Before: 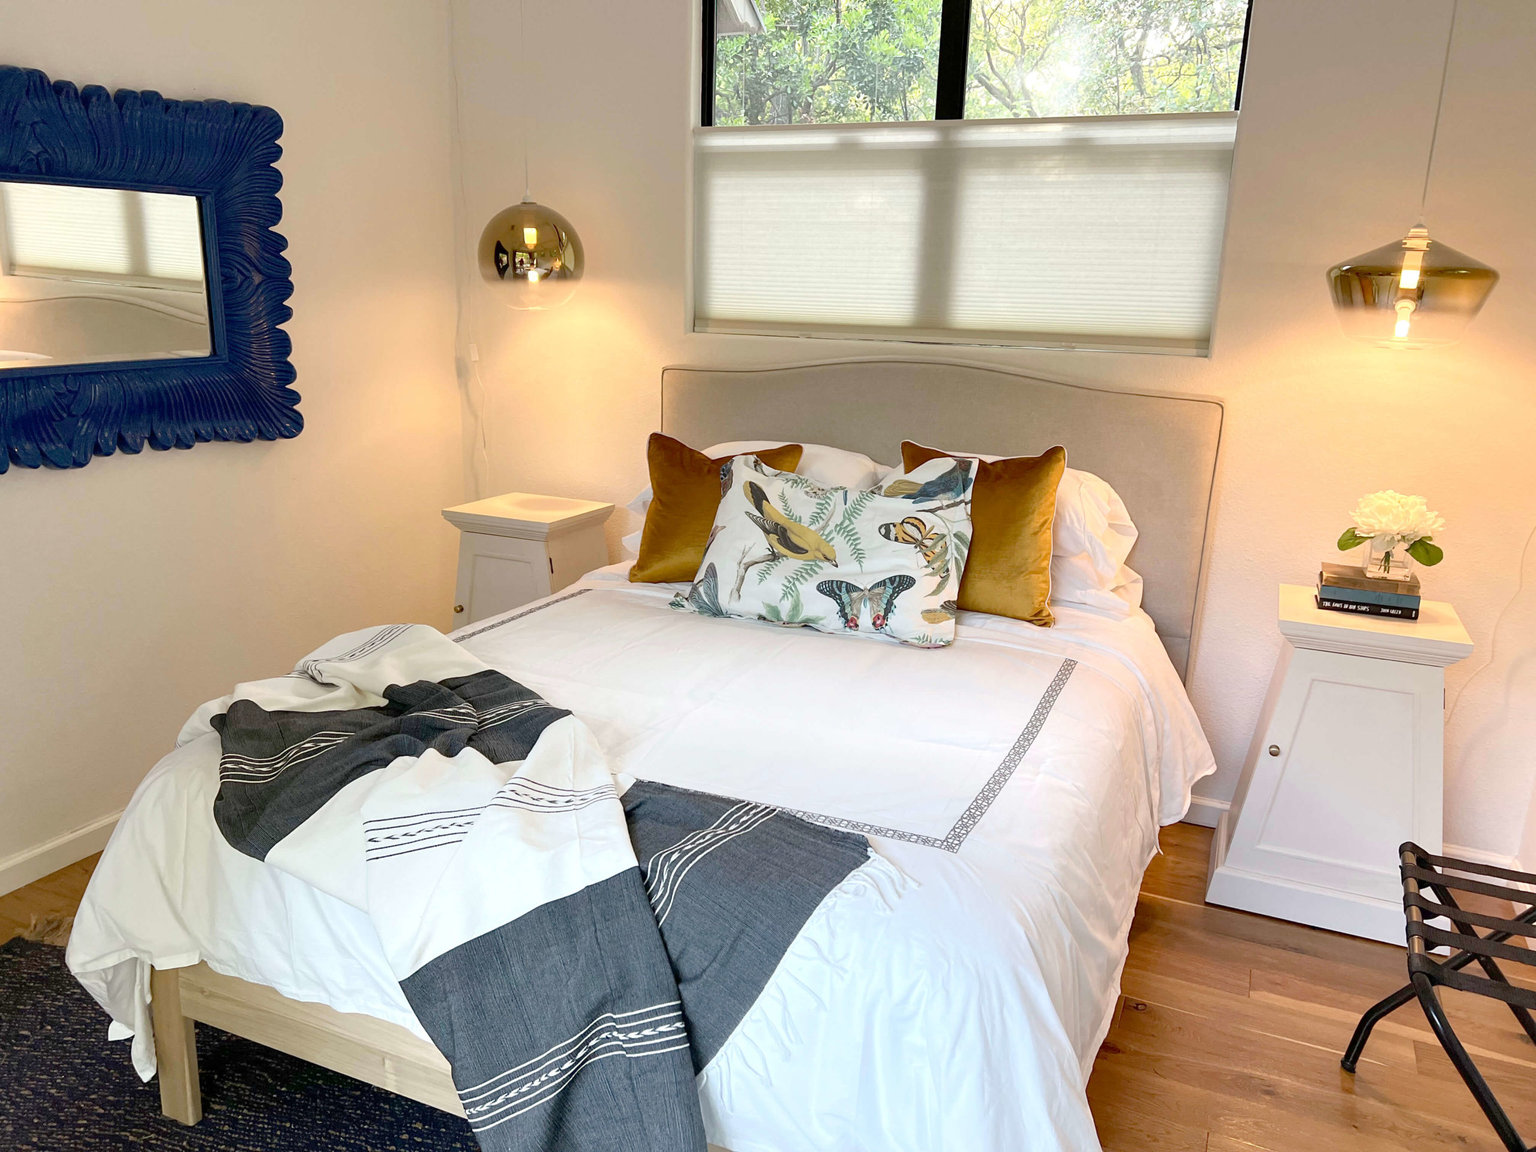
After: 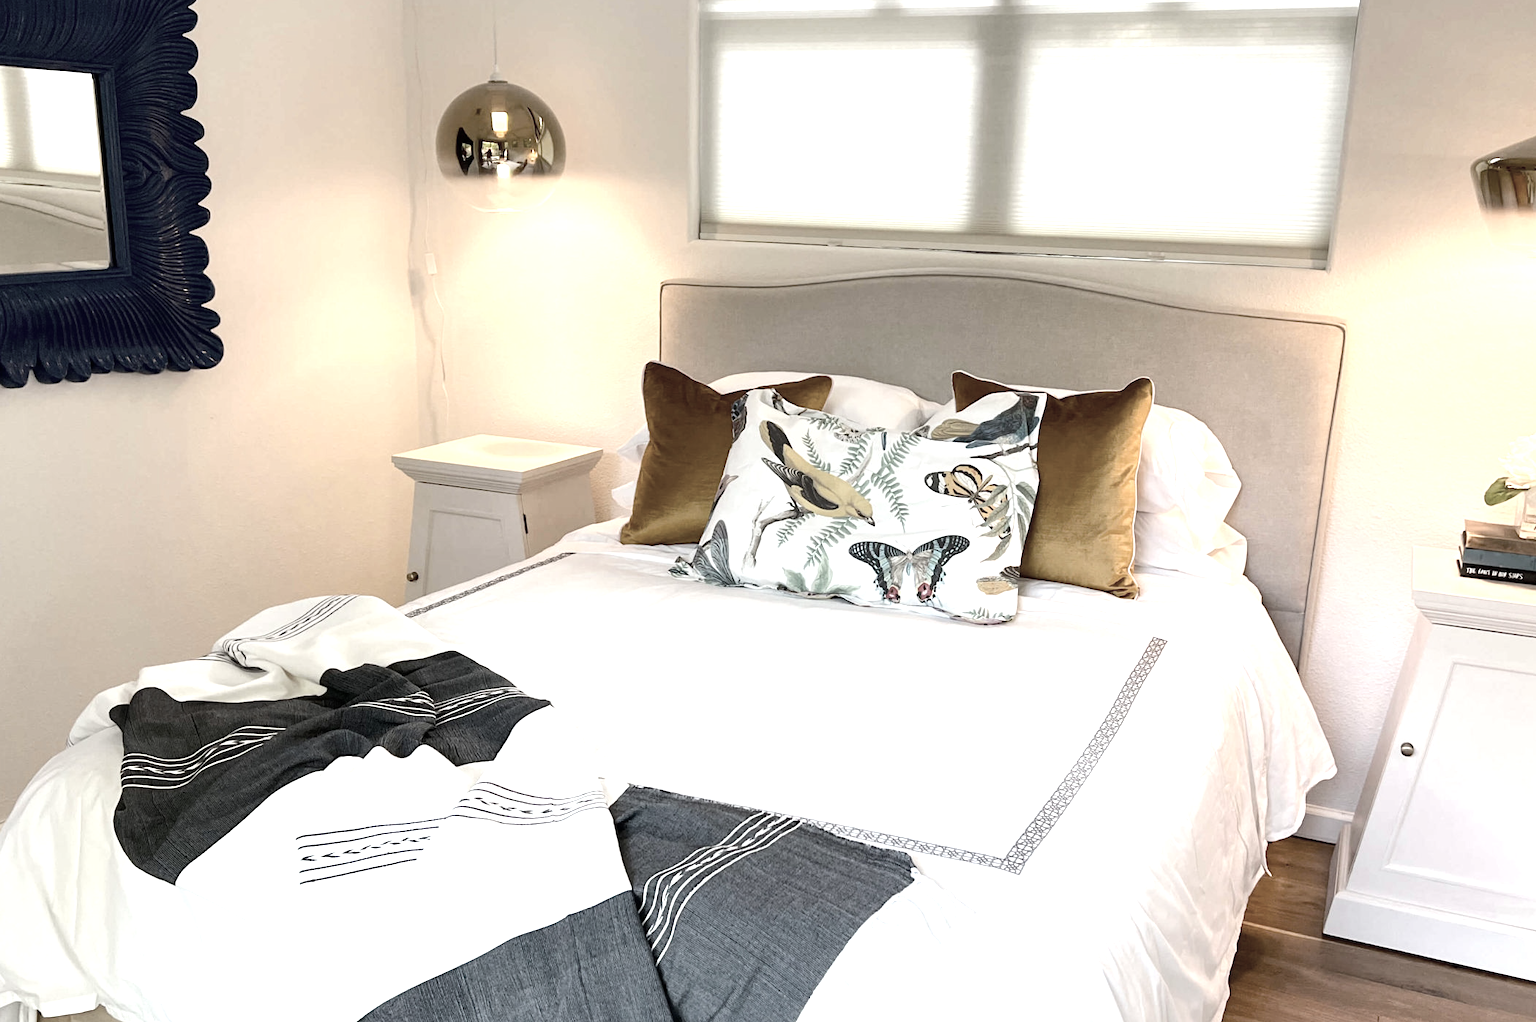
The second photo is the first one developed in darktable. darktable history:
tone equalizer: -8 EV -0.75 EV, -7 EV -0.7 EV, -6 EV -0.6 EV, -5 EV -0.4 EV, -3 EV 0.4 EV, -2 EV 0.6 EV, -1 EV 0.7 EV, +0 EV 0.75 EV, edges refinement/feathering 500, mask exposure compensation -1.57 EV, preserve details no
crop: left 7.856%, top 11.836%, right 10.12%, bottom 15.387%
color correction: saturation 0.5
